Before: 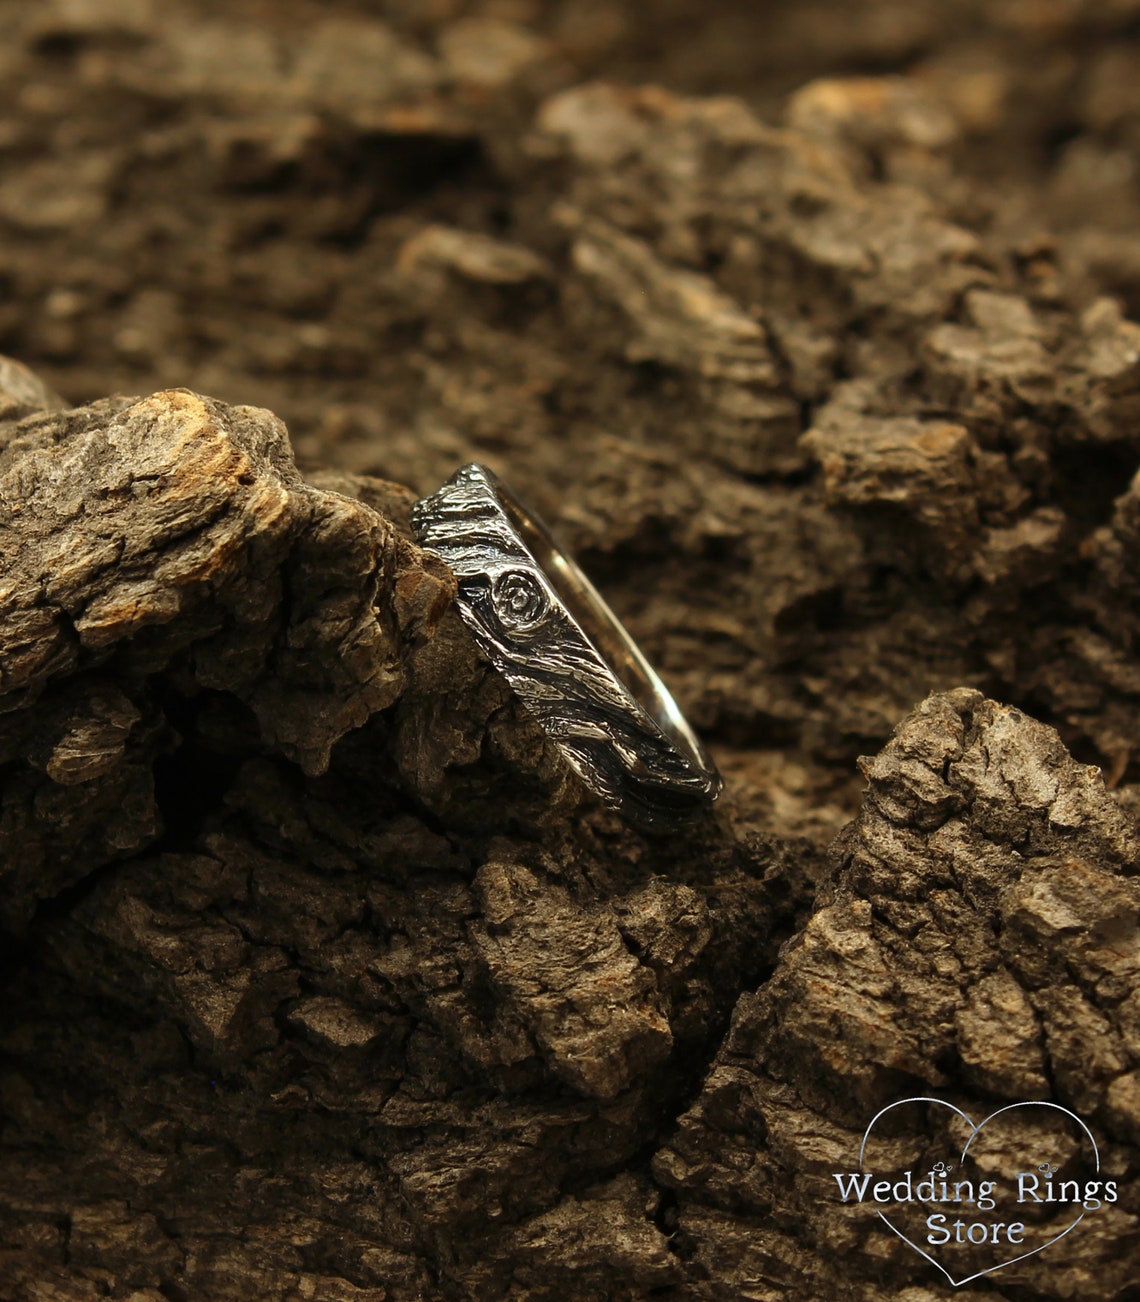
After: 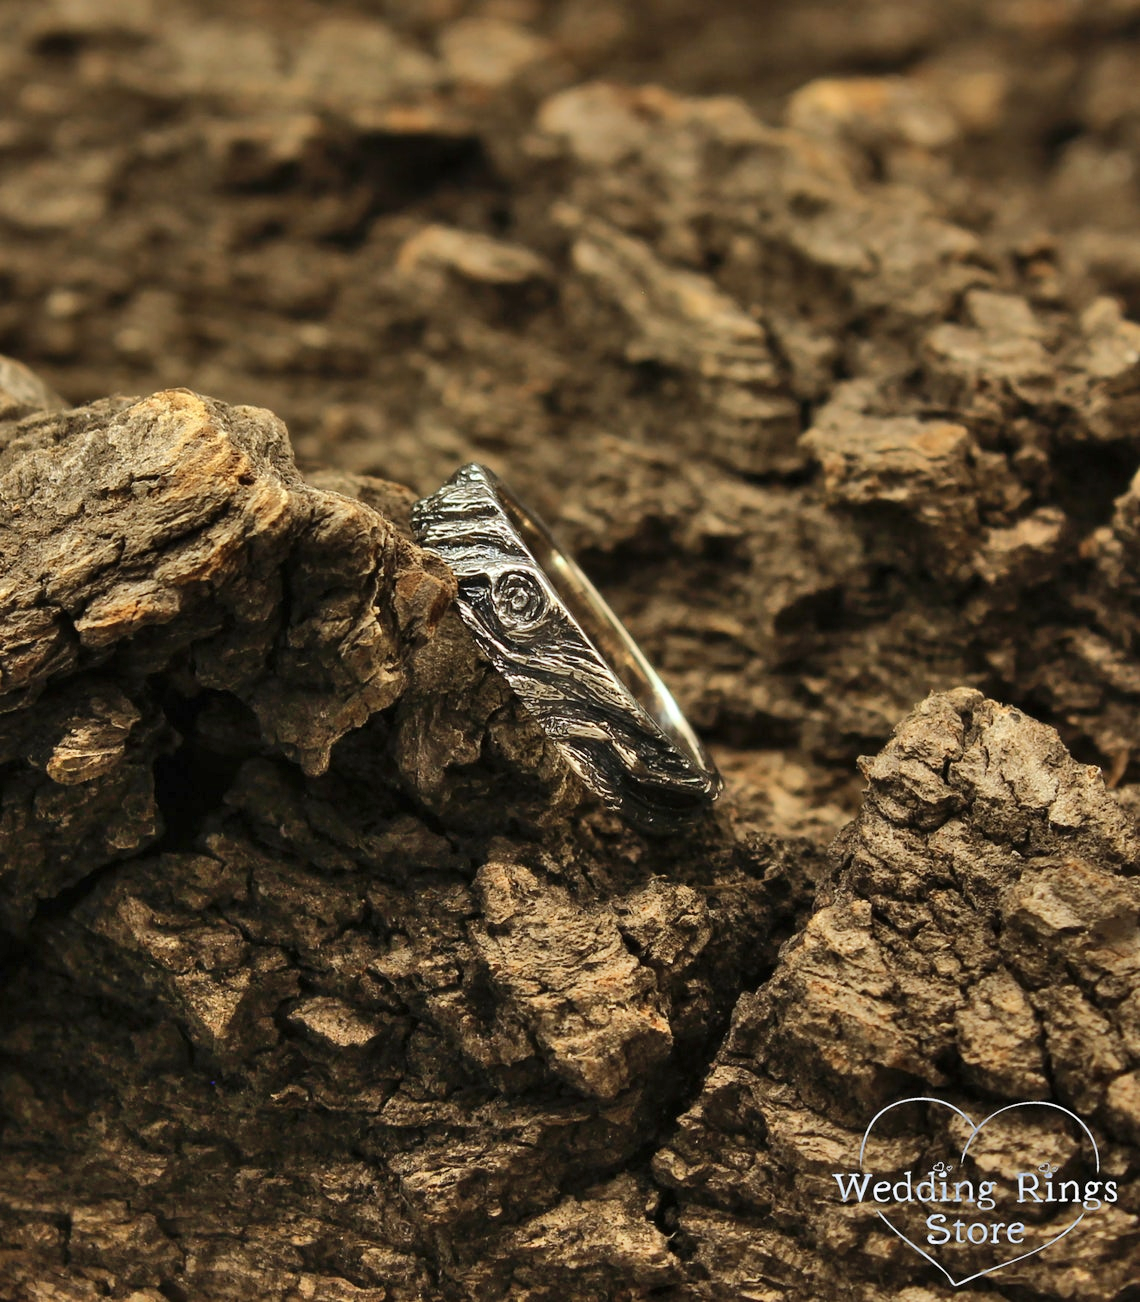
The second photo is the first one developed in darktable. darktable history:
shadows and highlights: shadows 59.38, soften with gaussian
